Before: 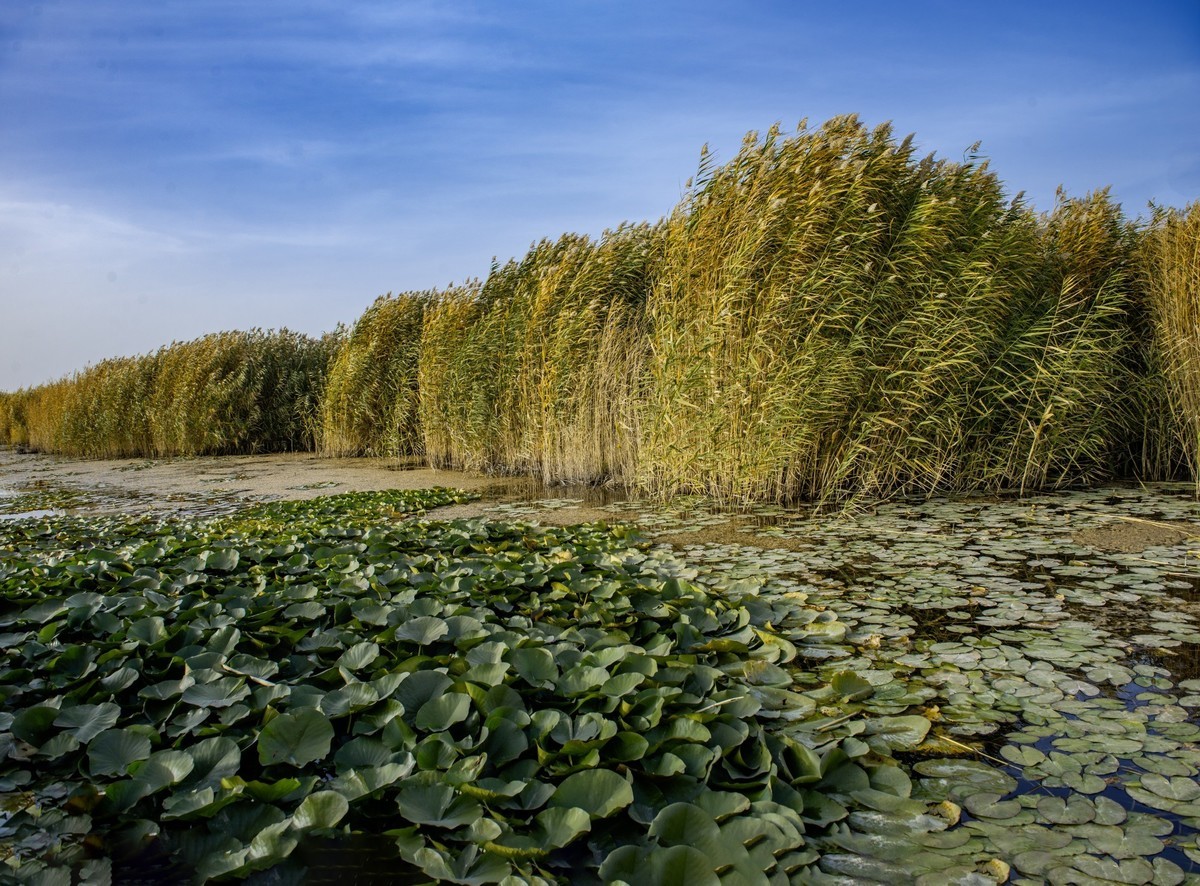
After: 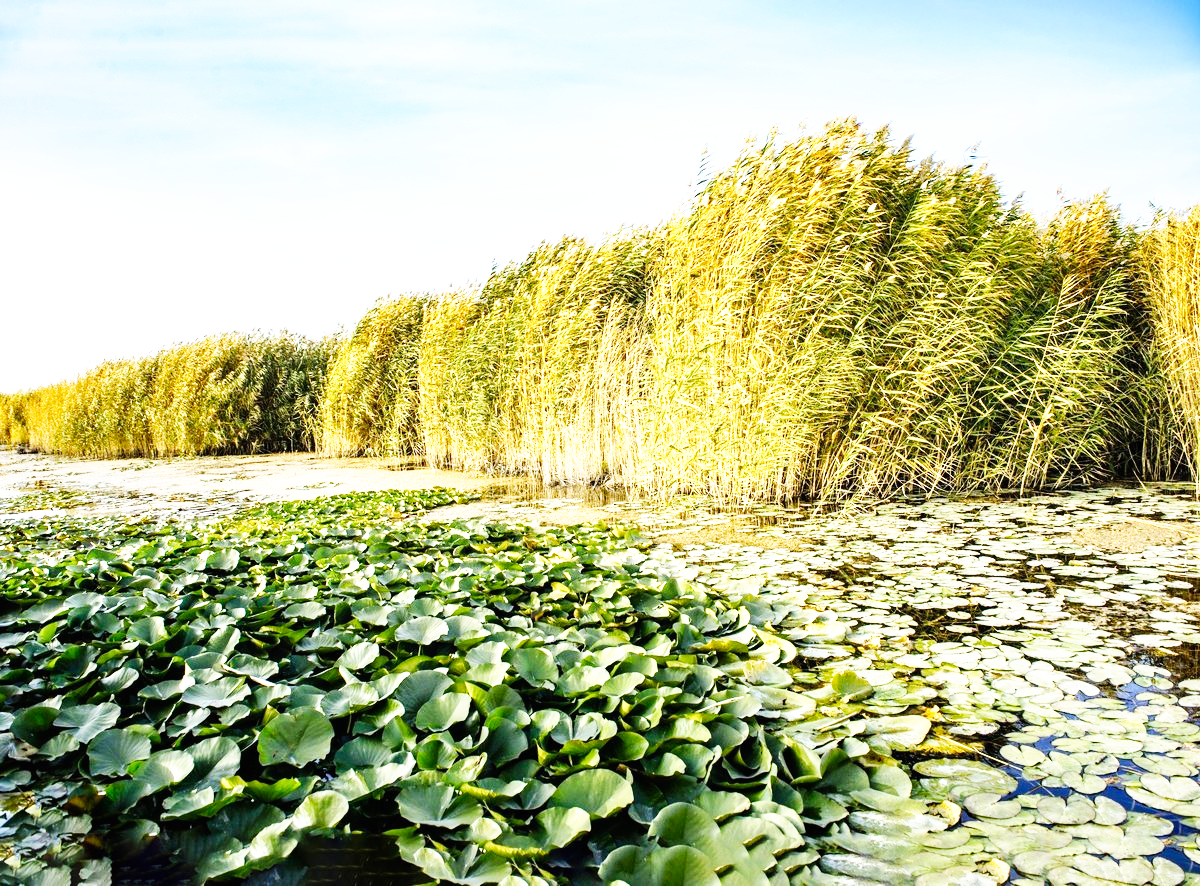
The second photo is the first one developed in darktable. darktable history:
exposure: black level correction 0, exposure 1.28 EV, compensate highlight preservation false
base curve: curves: ch0 [(0, 0) (0.007, 0.004) (0.027, 0.03) (0.046, 0.07) (0.207, 0.54) (0.442, 0.872) (0.673, 0.972) (1, 1)], preserve colors none
